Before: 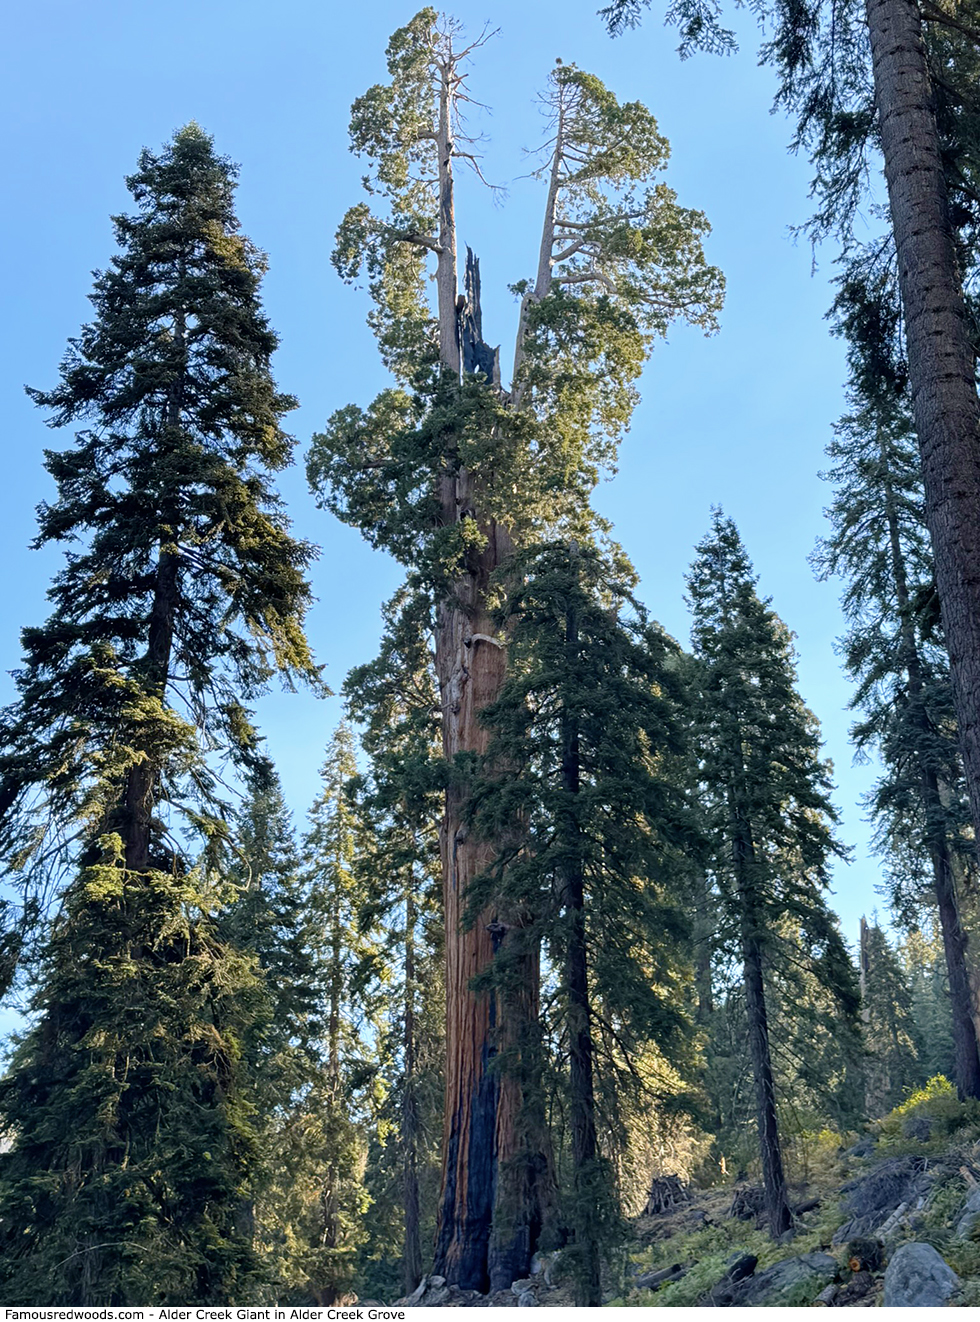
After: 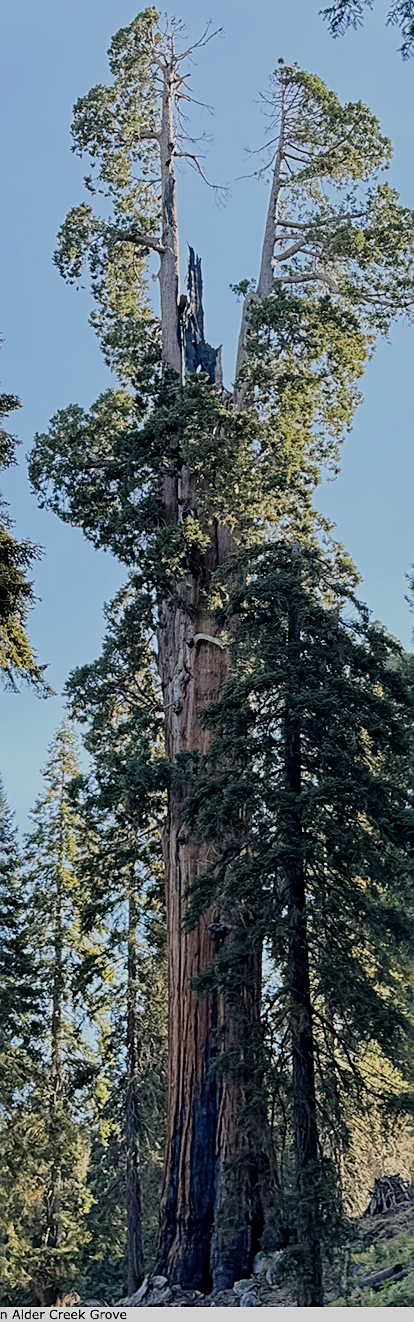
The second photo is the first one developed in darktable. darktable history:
sharpen: on, module defaults
crop: left 28.413%, right 29.342%
filmic rgb: black relative exposure -7.21 EV, white relative exposure 5.37 EV, threshold 6 EV, hardness 3.02, enable highlight reconstruction true
